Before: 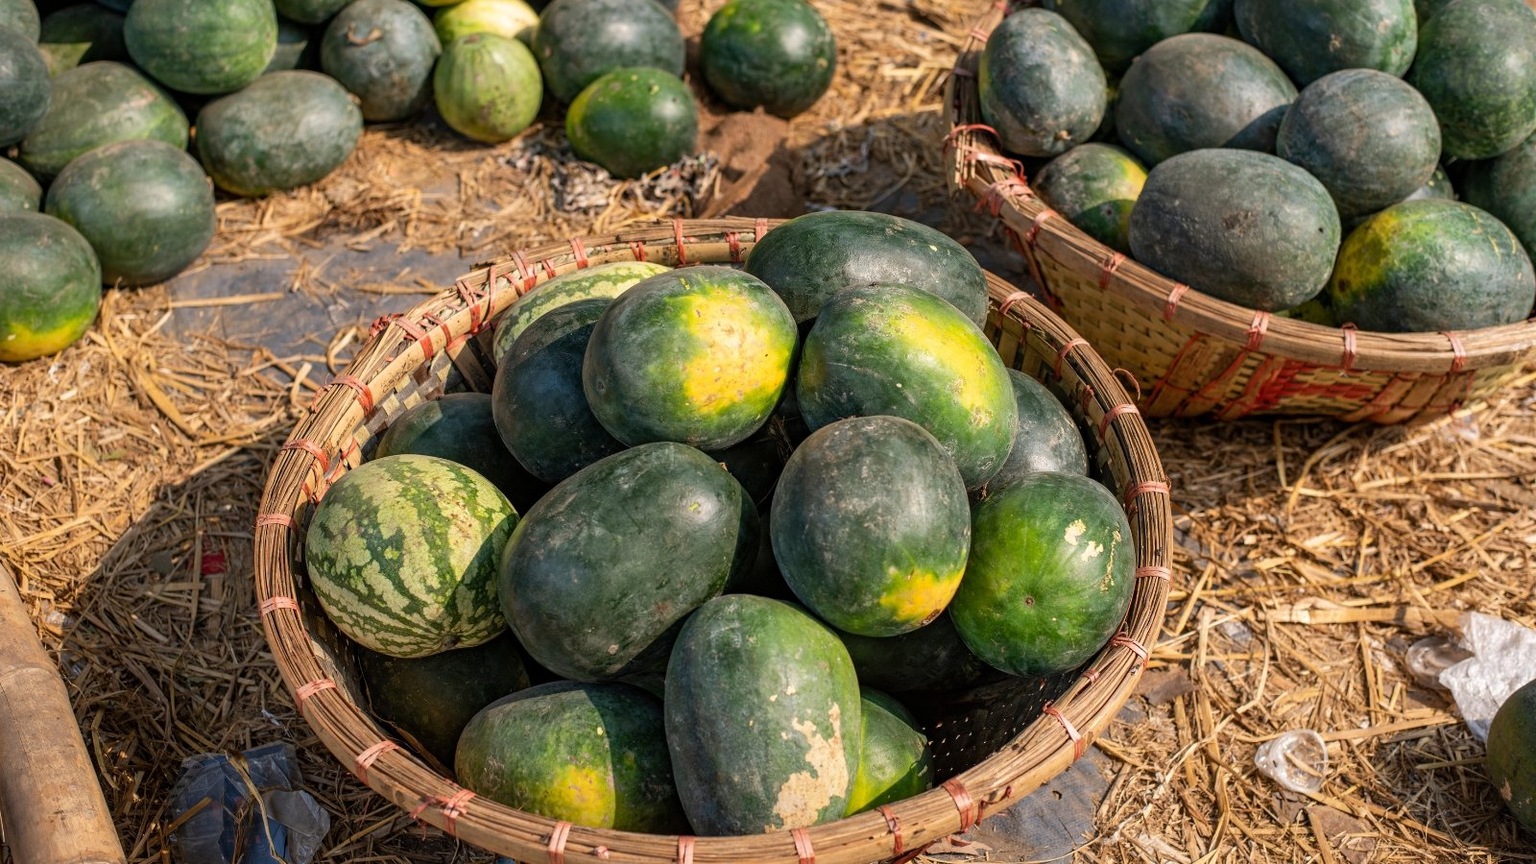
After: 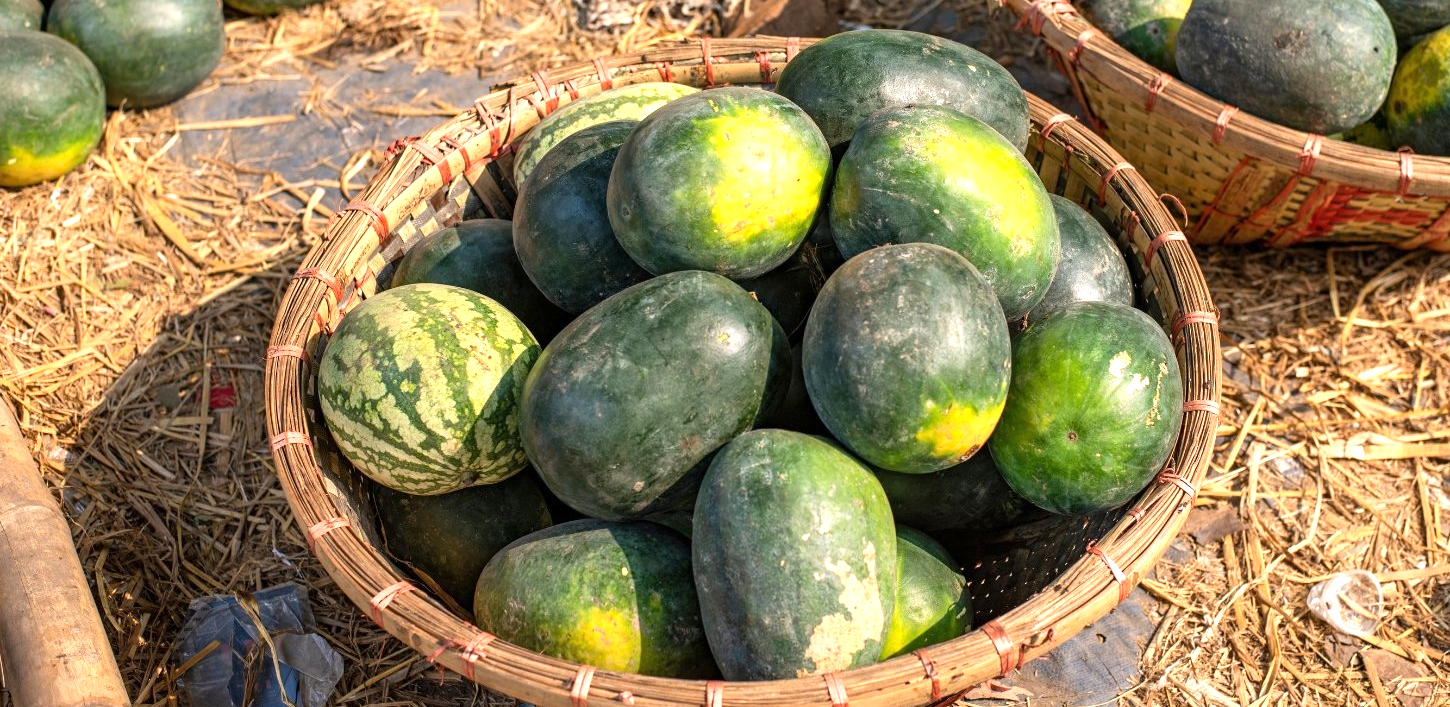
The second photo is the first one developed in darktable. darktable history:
exposure: exposure 0.739 EV, compensate highlight preservation false
crop: top 21.139%, right 9.357%, bottom 0.278%
